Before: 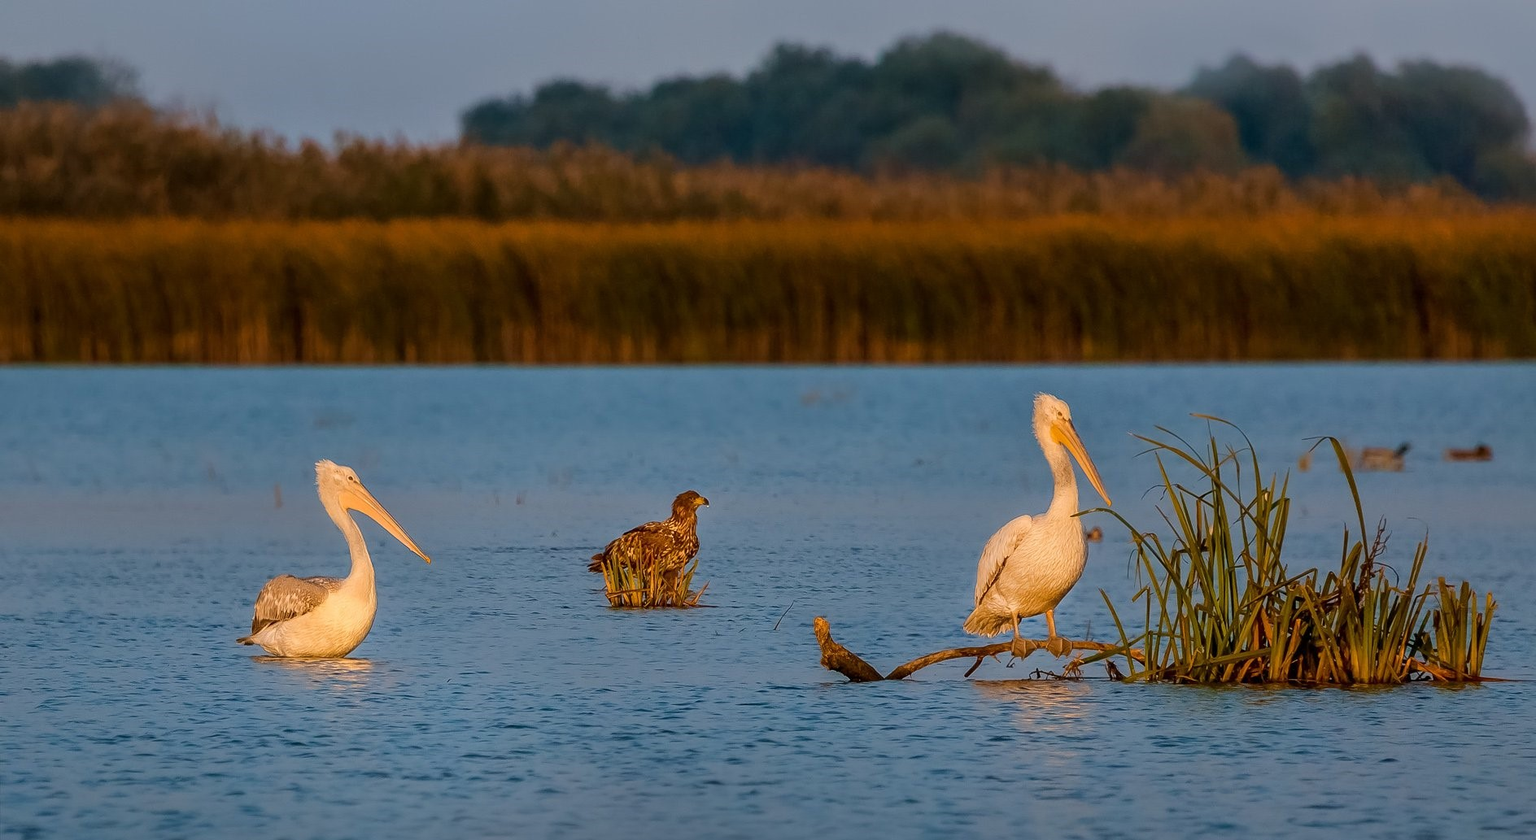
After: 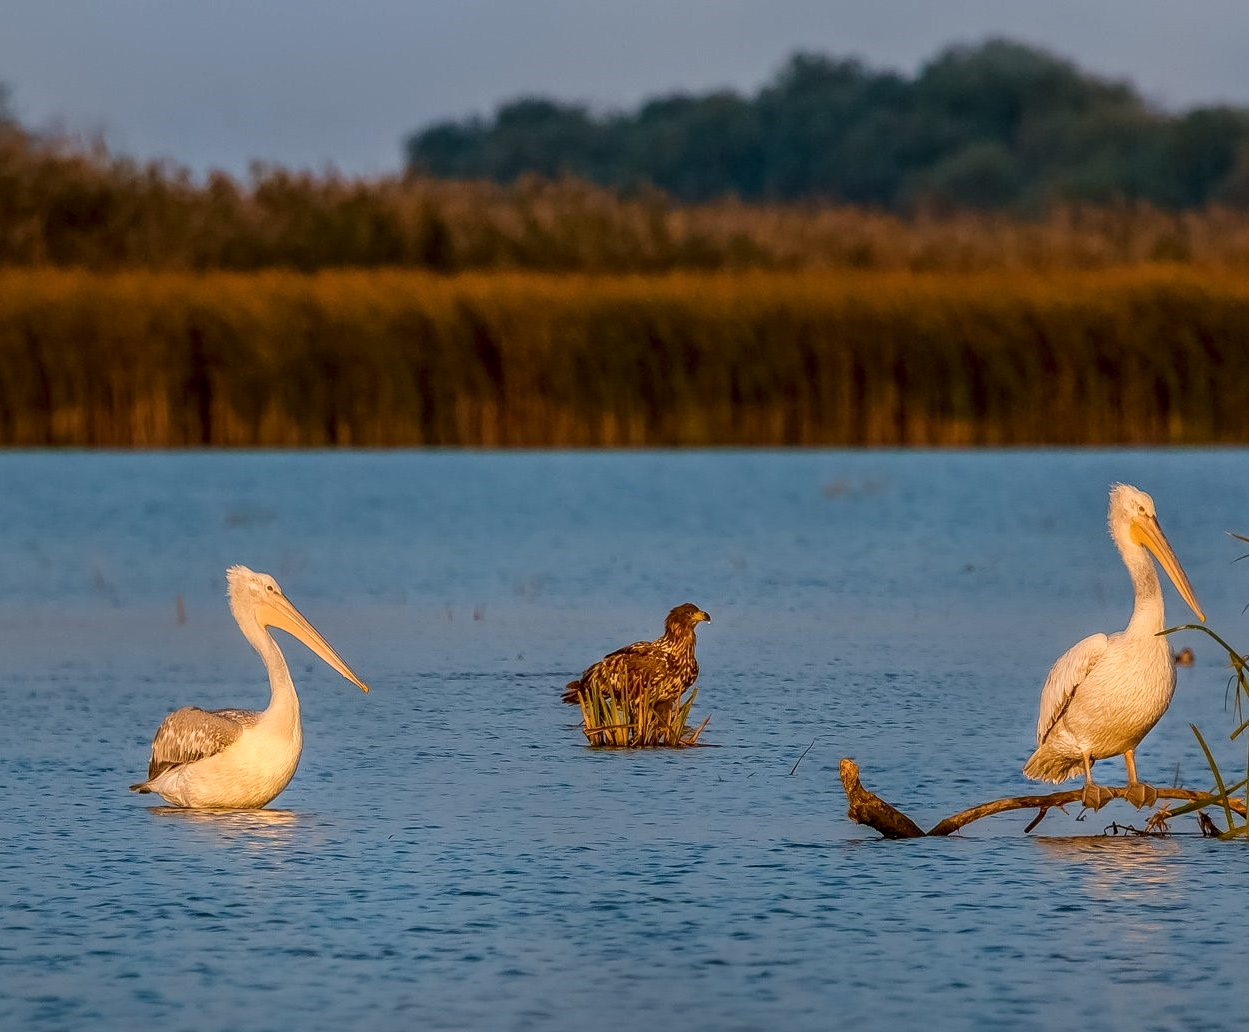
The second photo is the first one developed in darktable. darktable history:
crop and rotate: left 8.556%, right 25.262%
local contrast: on, module defaults
